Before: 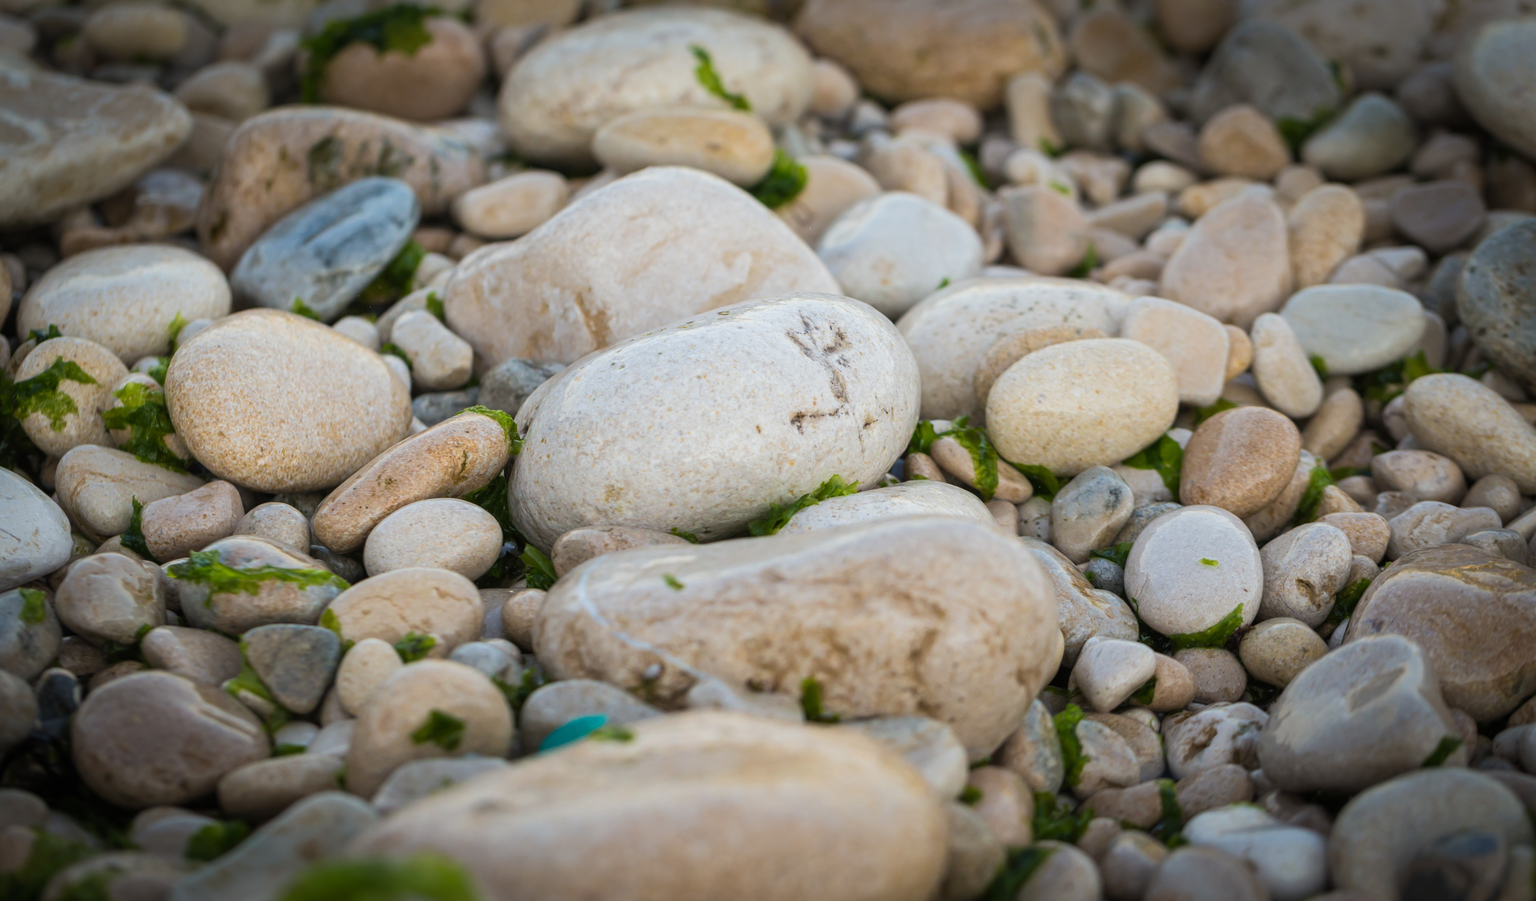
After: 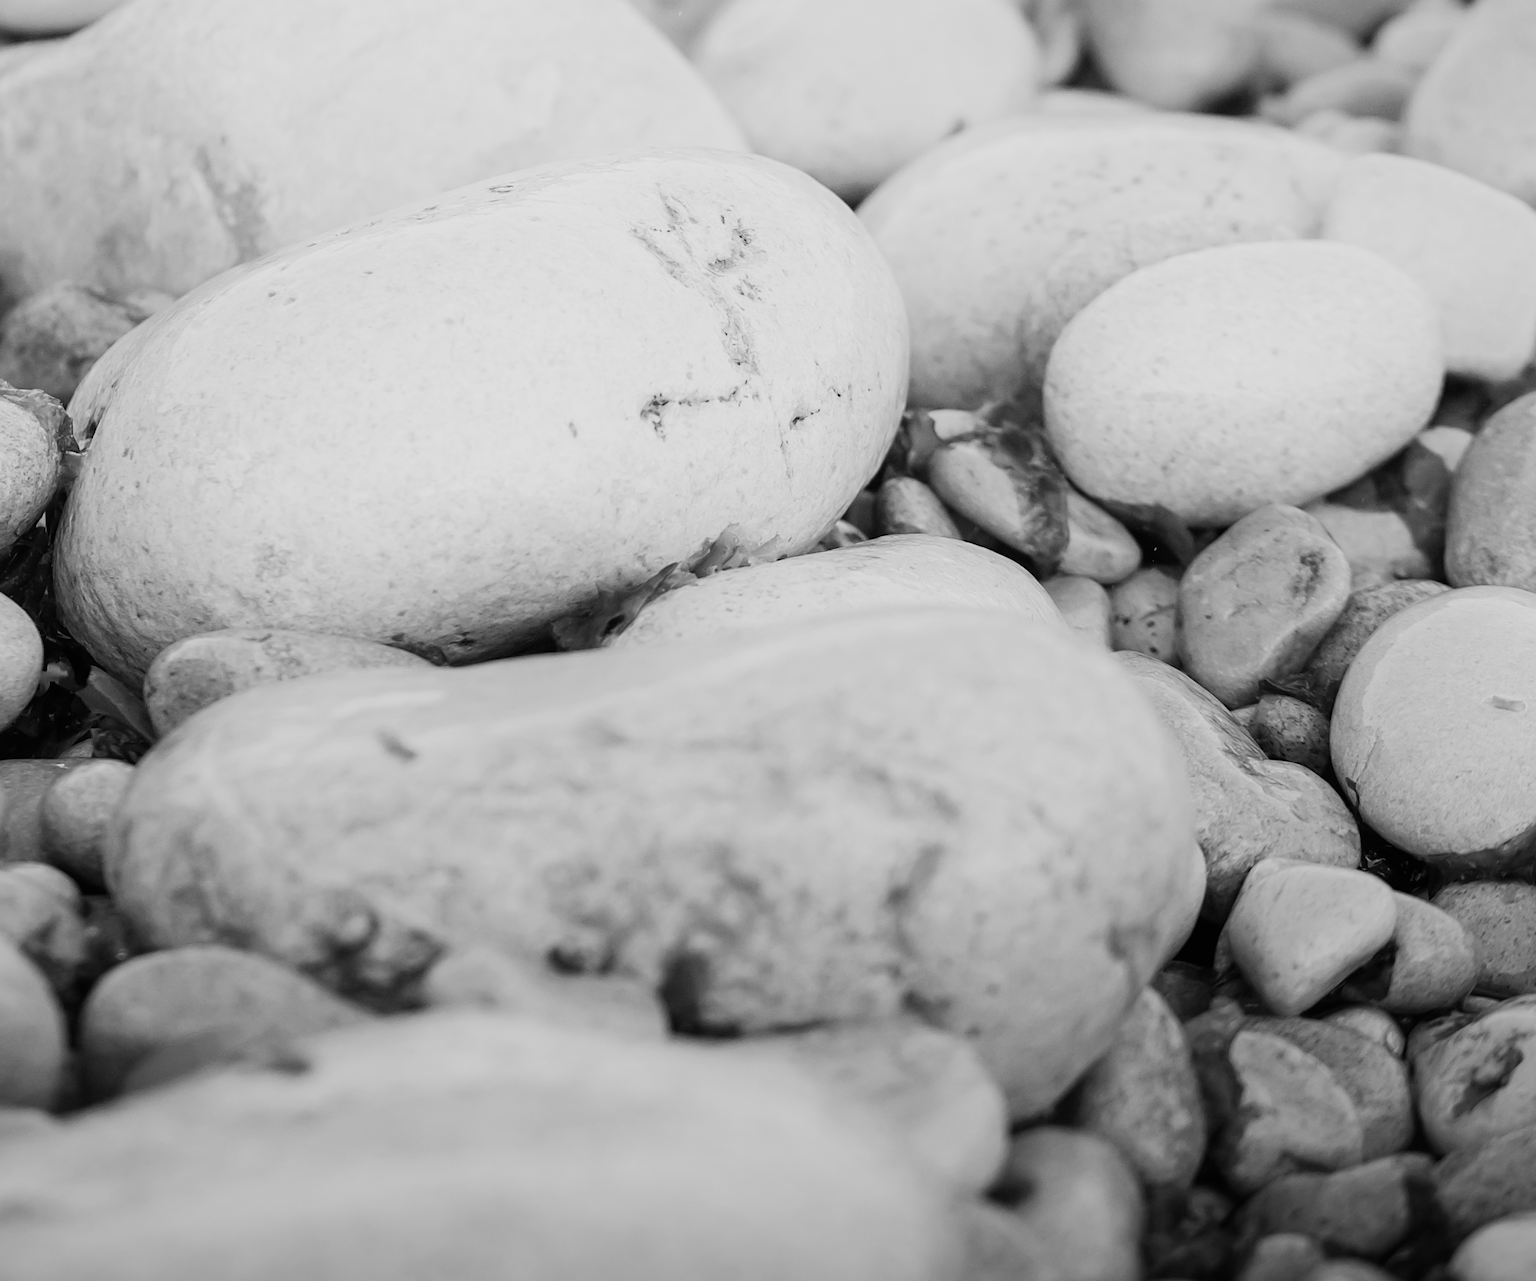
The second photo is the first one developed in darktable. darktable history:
contrast brightness saturation: contrast 0.2, brightness 0.16, saturation 0.22
monochrome: a 73.58, b 64.21
sharpen: on, module defaults
graduated density: rotation -180°, offset 24.95
filmic rgb: black relative exposure -7.82 EV, white relative exposure 4.29 EV, hardness 3.86, color science v6 (2022)
crop: left 31.379%, top 24.658%, right 20.326%, bottom 6.628%
shadows and highlights: shadows -23.08, highlights 46.15, soften with gaussian
